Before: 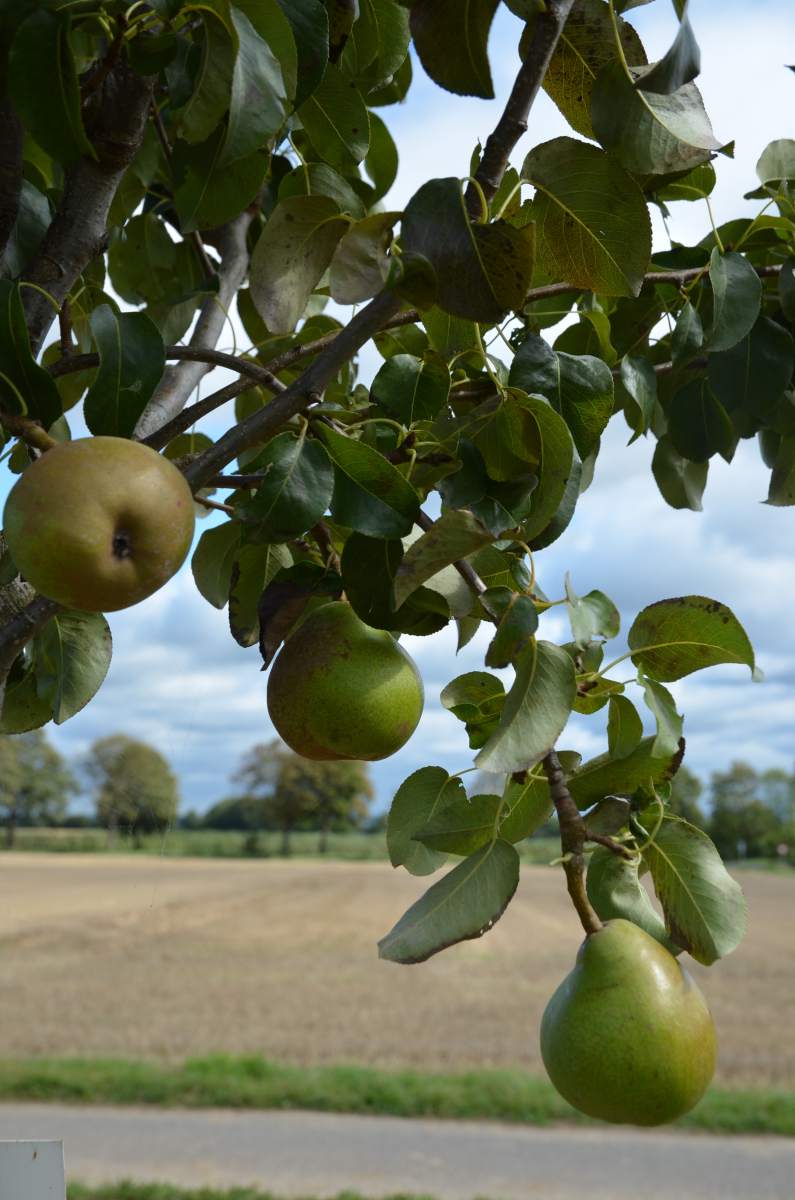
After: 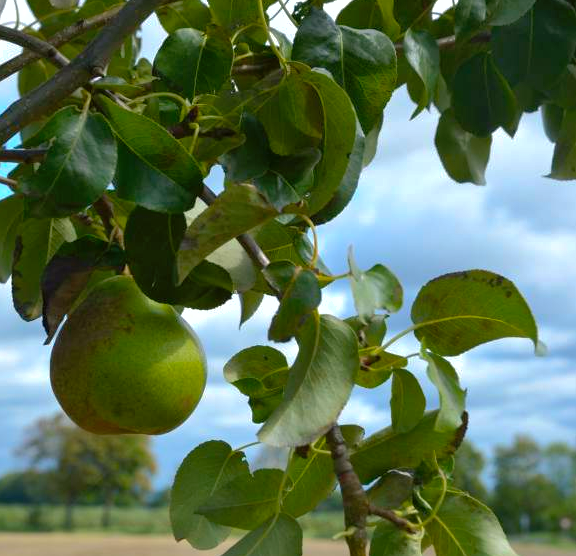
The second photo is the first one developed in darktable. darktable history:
crop and rotate: left 27.534%, top 27.239%, bottom 26.356%
shadows and highlights: on, module defaults
color balance rgb: shadows lift › chroma 2.042%, shadows lift › hue 217.2°, highlights gain › luminance 17.88%, perceptual saturation grading › global saturation 19.308%, global vibrance 20%
